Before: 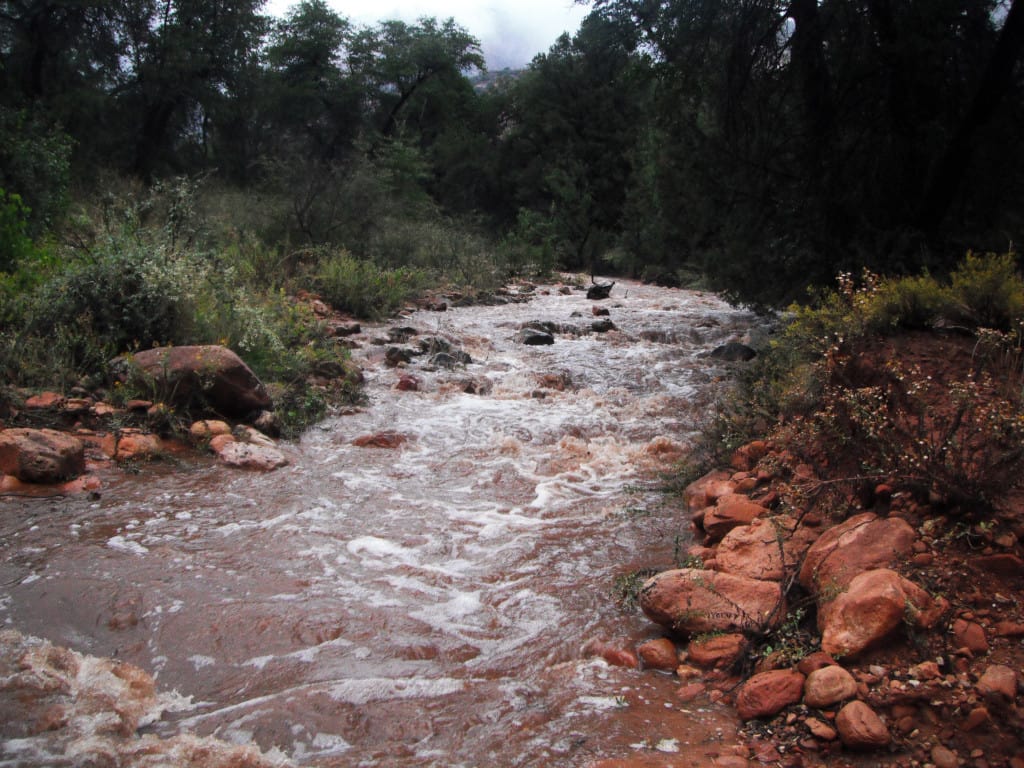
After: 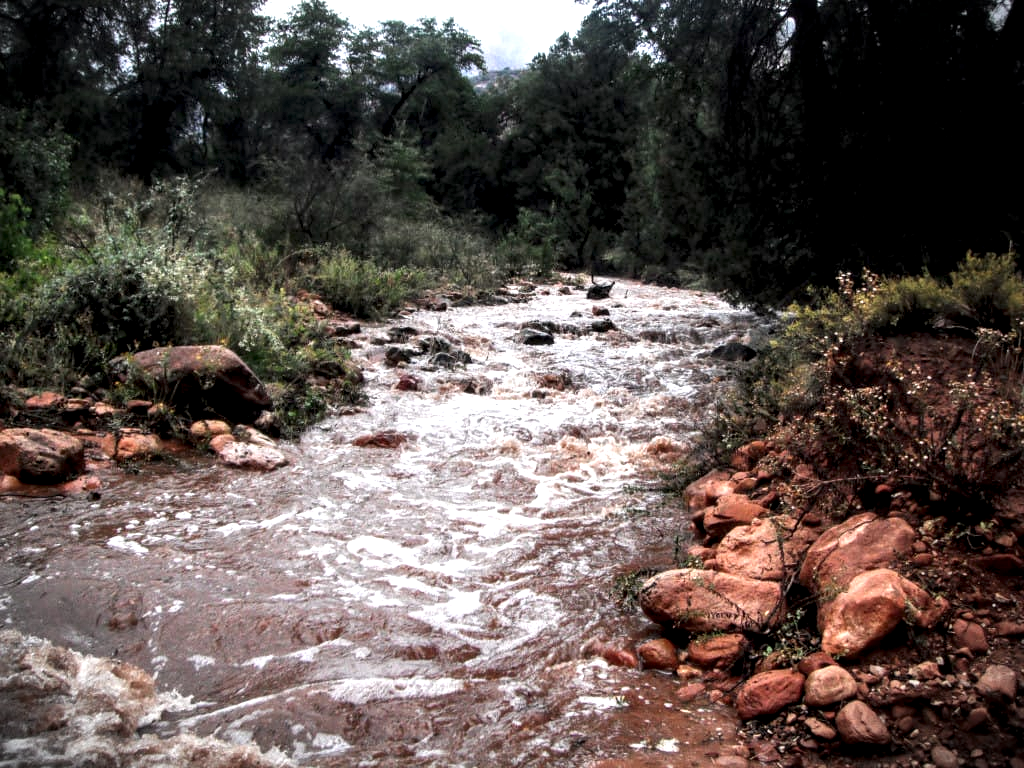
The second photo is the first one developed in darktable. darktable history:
vignetting: fall-off start 99.26%, width/height ratio 1.311
exposure: exposure 0.297 EV, compensate highlight preservation false
local contrast: highlights 80%, shadows 57%, detail 175%, midtone range 0.599
